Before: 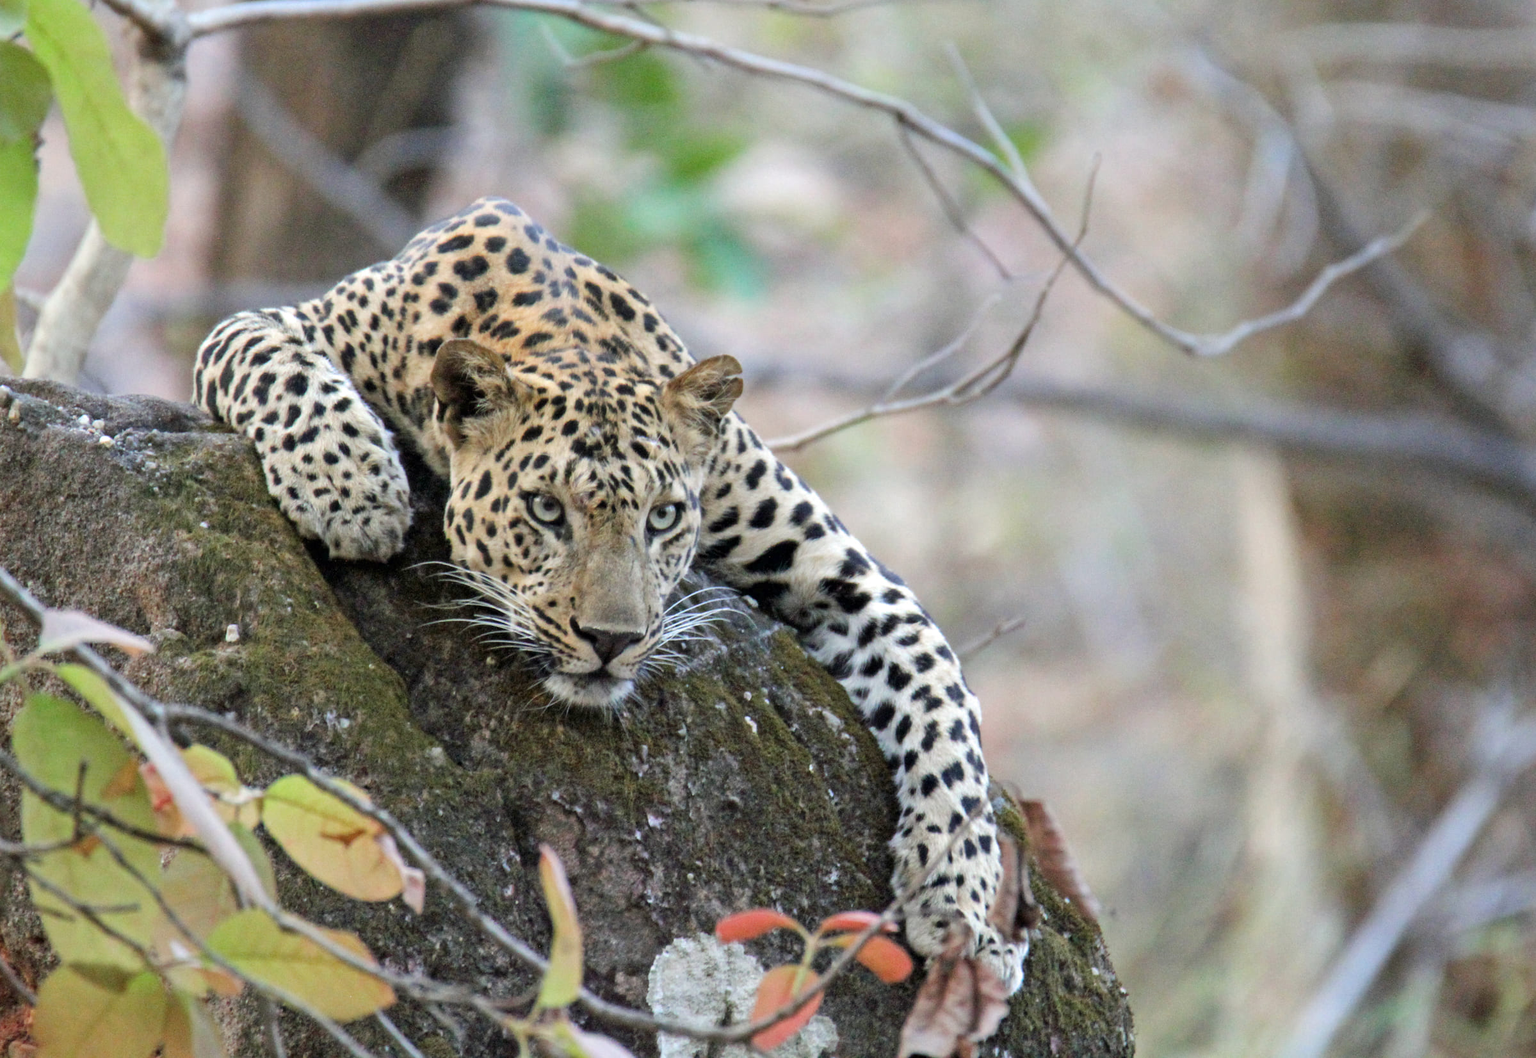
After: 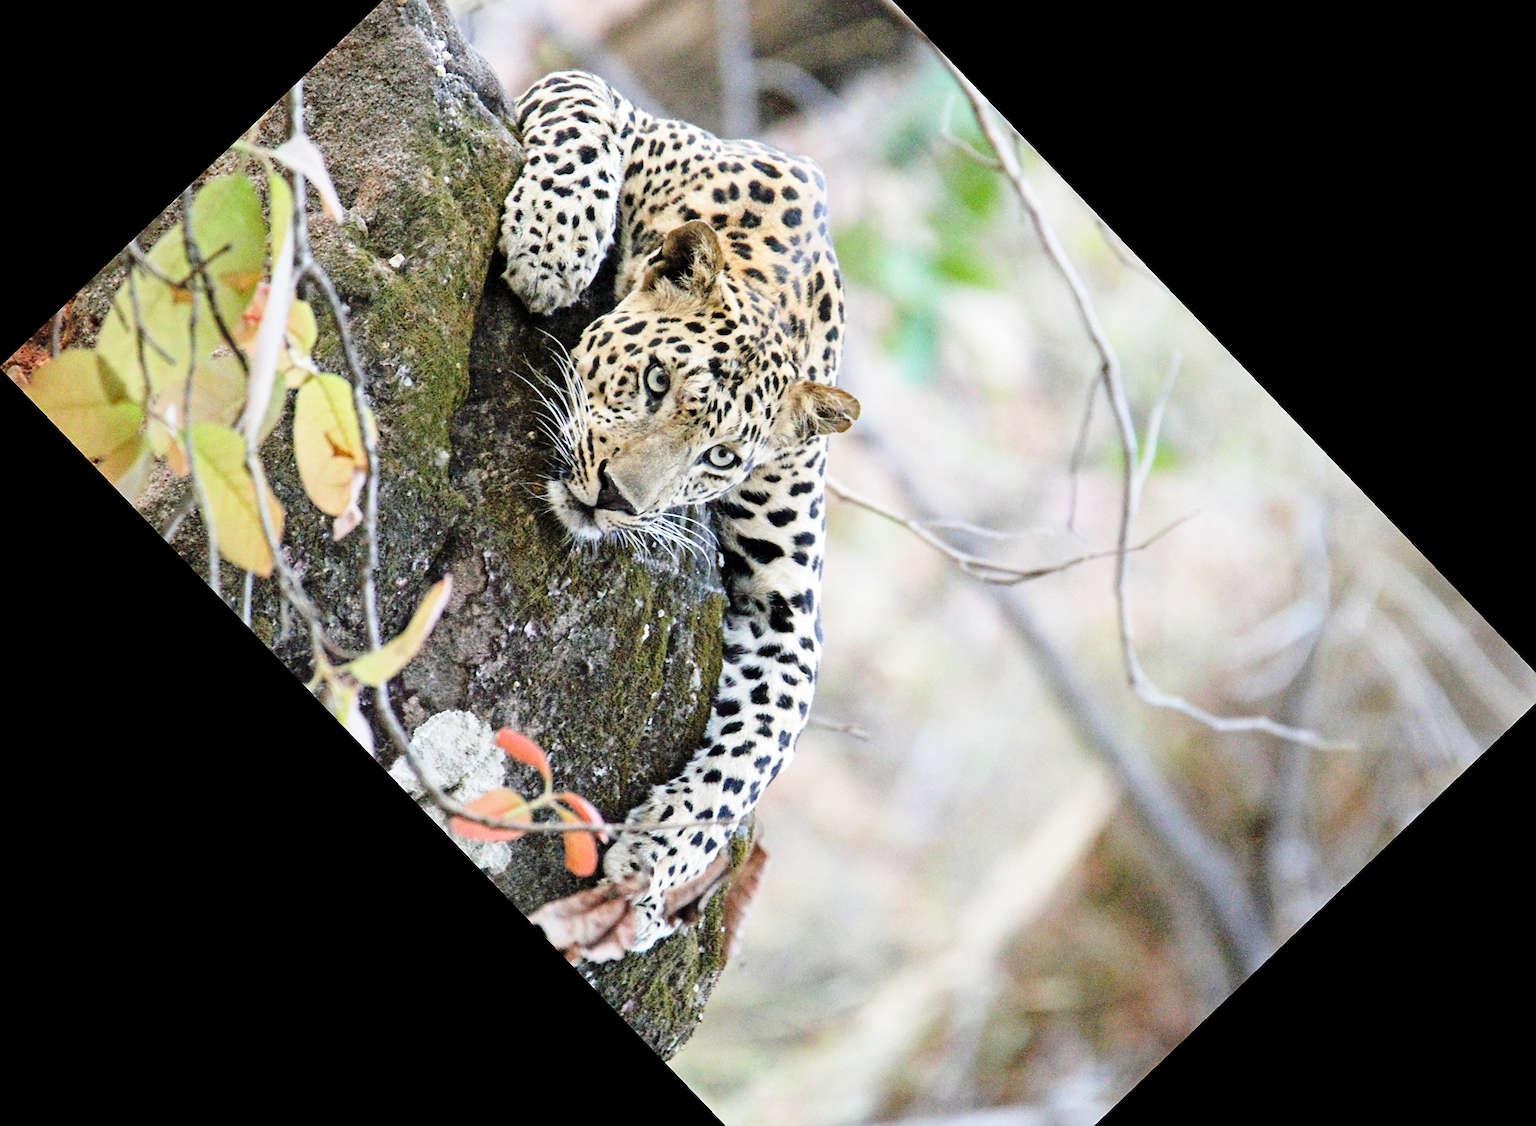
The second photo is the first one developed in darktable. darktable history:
base curve: curves: ch0 [(0, 0) (0.028, 0.03) (0.121, 0.232) (0.46, 0.748) (0.859, 0.968) (1, 1)], preserve colors none
crop and rotate: angle -46.26°, top 16.234%, right 0.912%, bottom 11.704%
sharpen: on, module defaults
